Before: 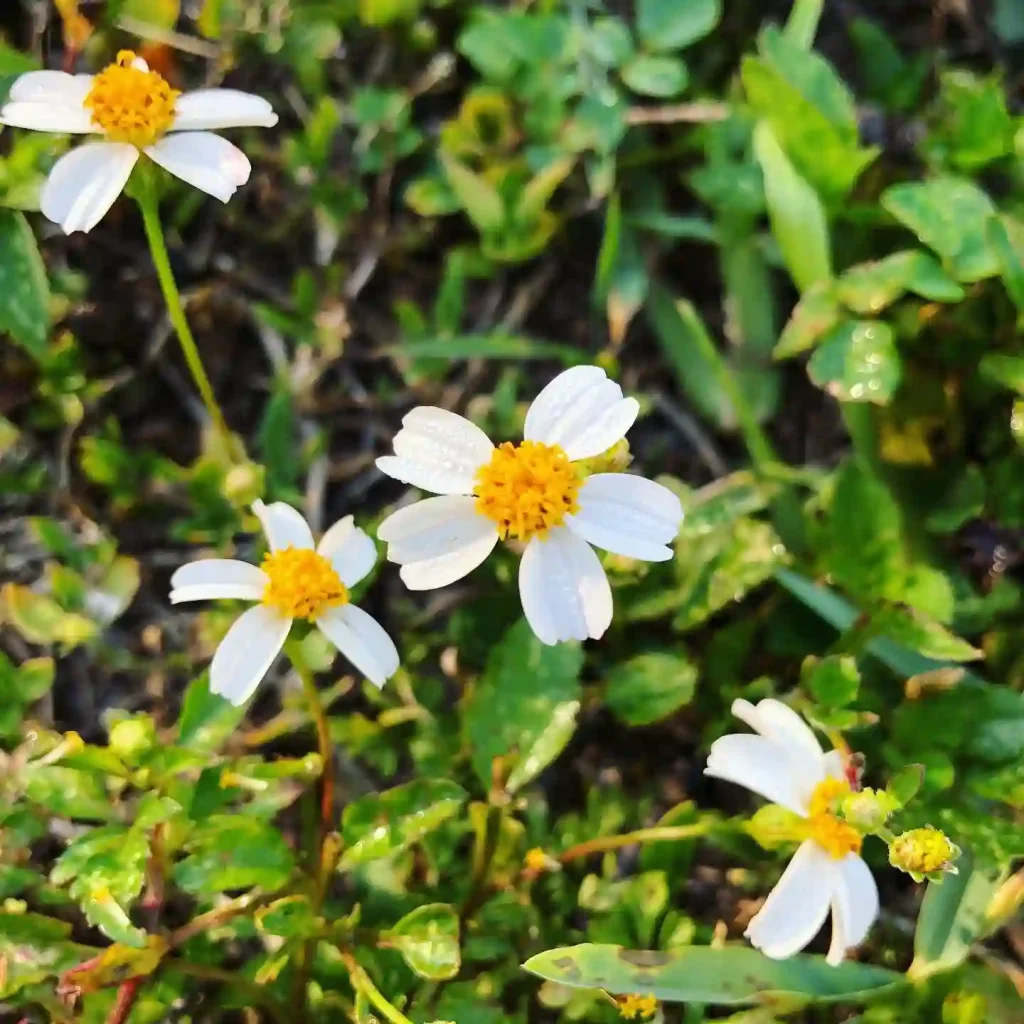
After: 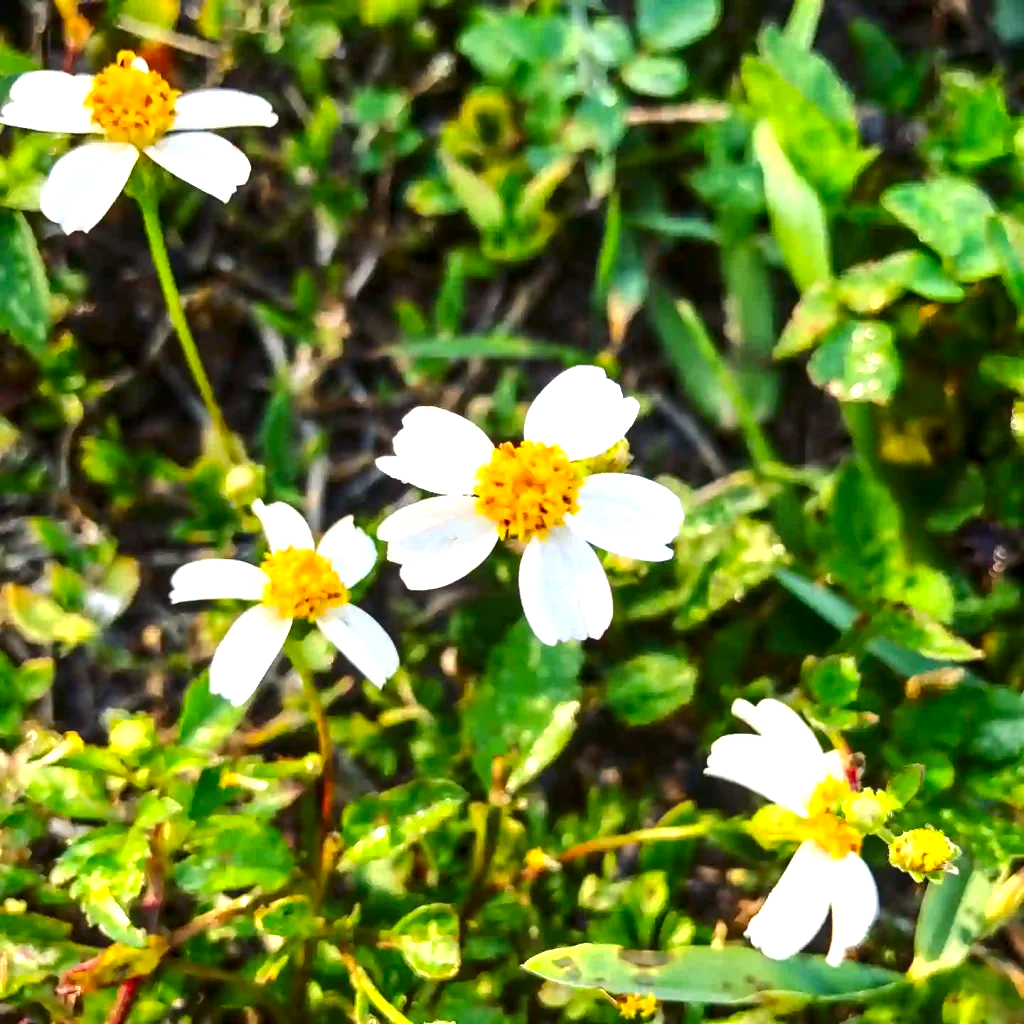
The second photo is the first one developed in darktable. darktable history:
contrast brightness saturation: contrast 0.067, brightness -0.154, saturation 0.12
exposure: exposure 0.761 EV, compensate highlight preservation false
local contrast: on, module defaults
